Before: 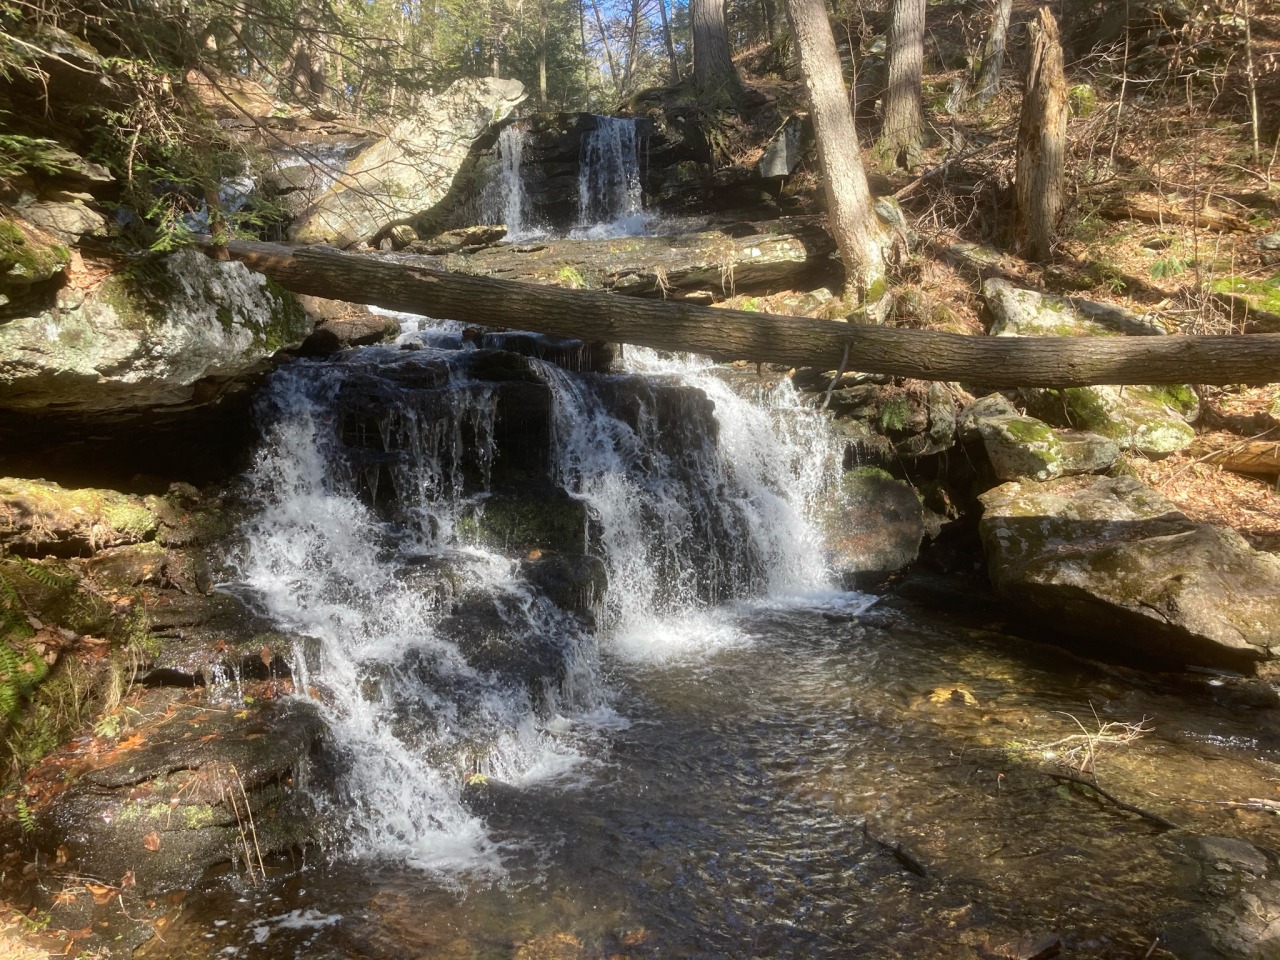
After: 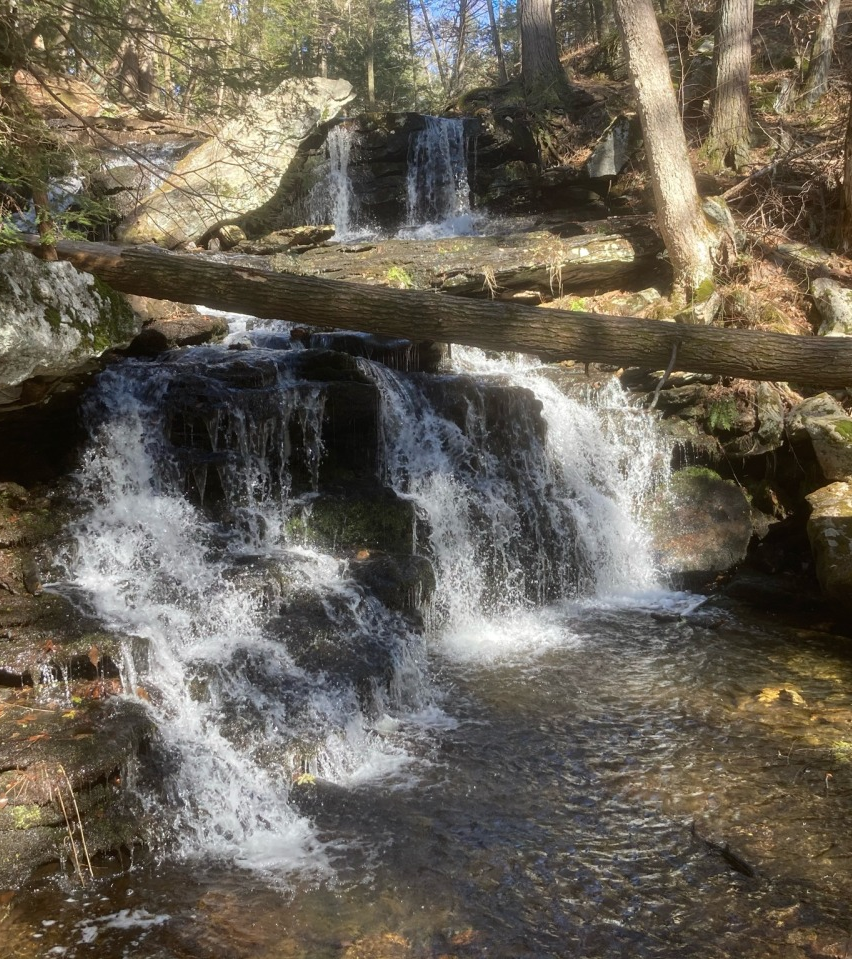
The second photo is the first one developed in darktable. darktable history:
crop and rotate: left 13.461%, right 19.912%
